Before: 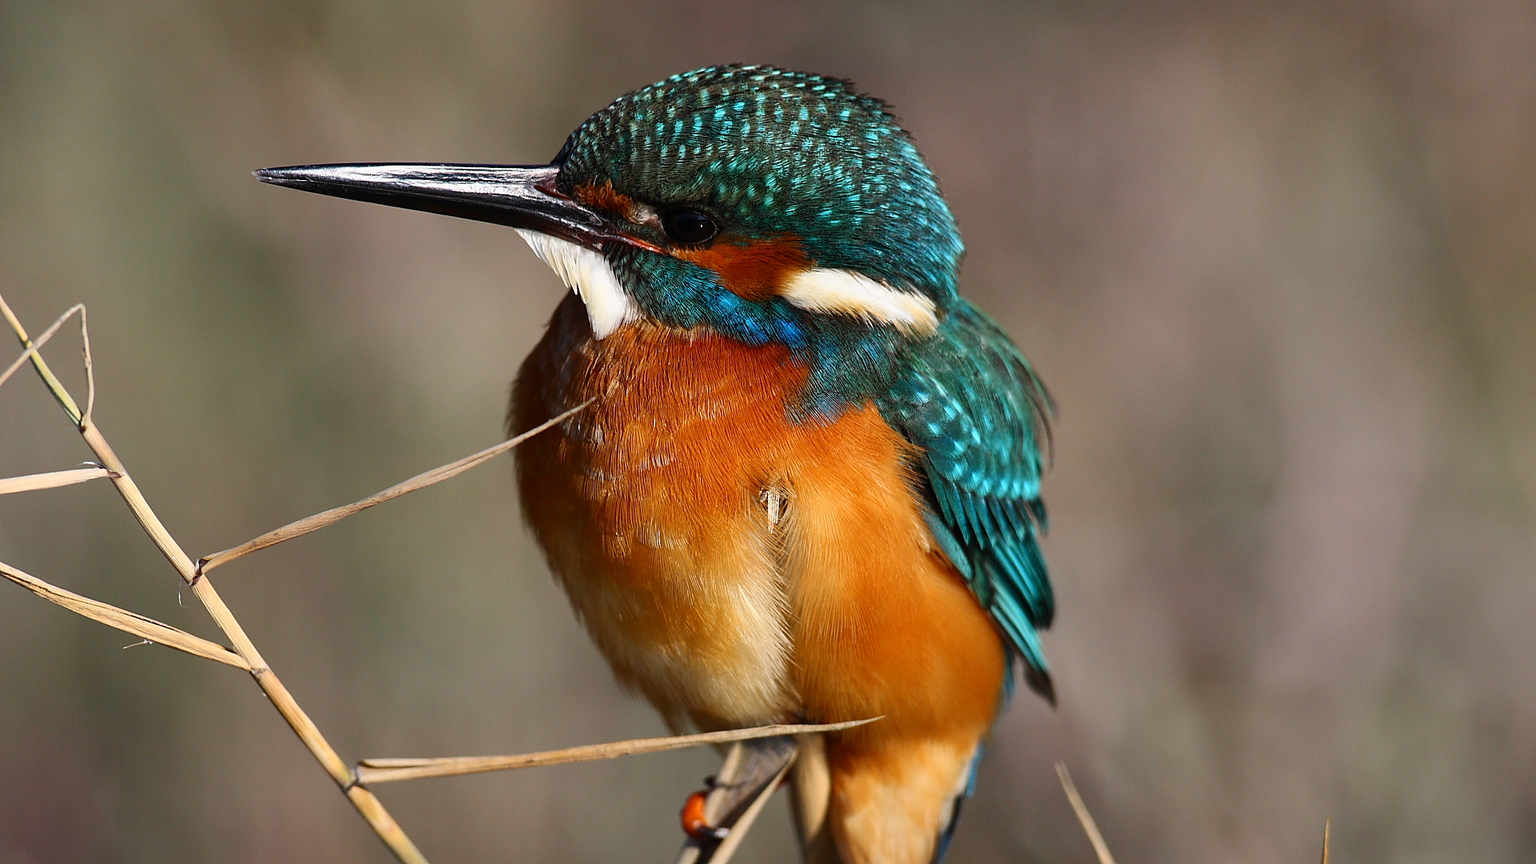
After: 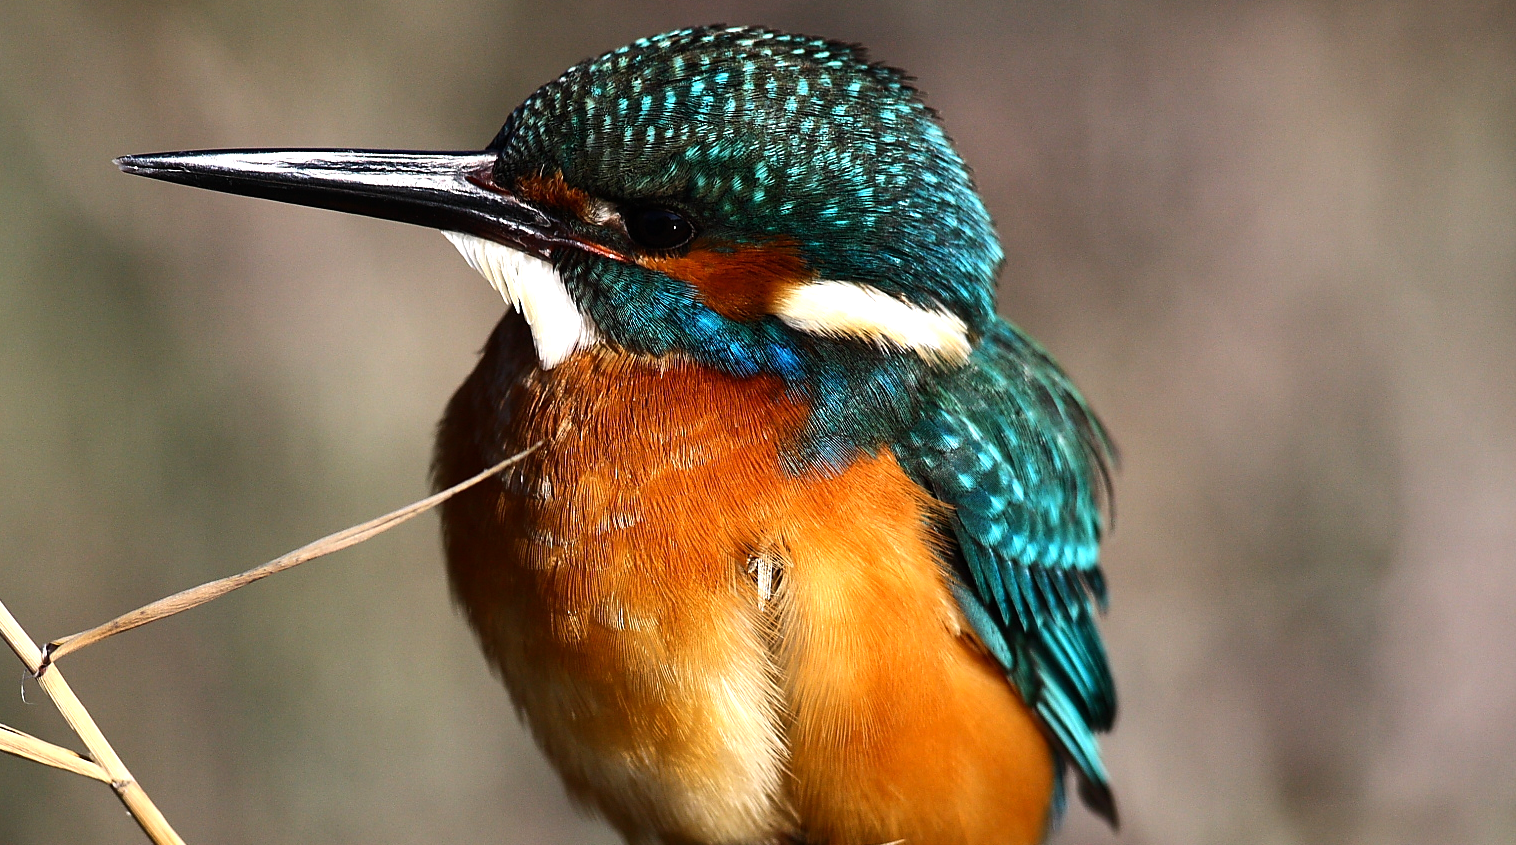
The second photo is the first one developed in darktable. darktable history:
tone equalizer: -8 EV -0.711 EV, -7 EV -0.693 EV, -6 EV -0.622 EV, -5 EV -0.416 EV, -3 EV 0.373 EV, -2 EV 0.6 EV, -1 EV 0.683 EV, +0 EV 0.748 EV, edges refinement/feathering 500, mask exposure compensation -1.57 EV, preserve details no
crop and rotate: left 10.534%, top 5.155%, right 10.483%, bottom 16.536%
